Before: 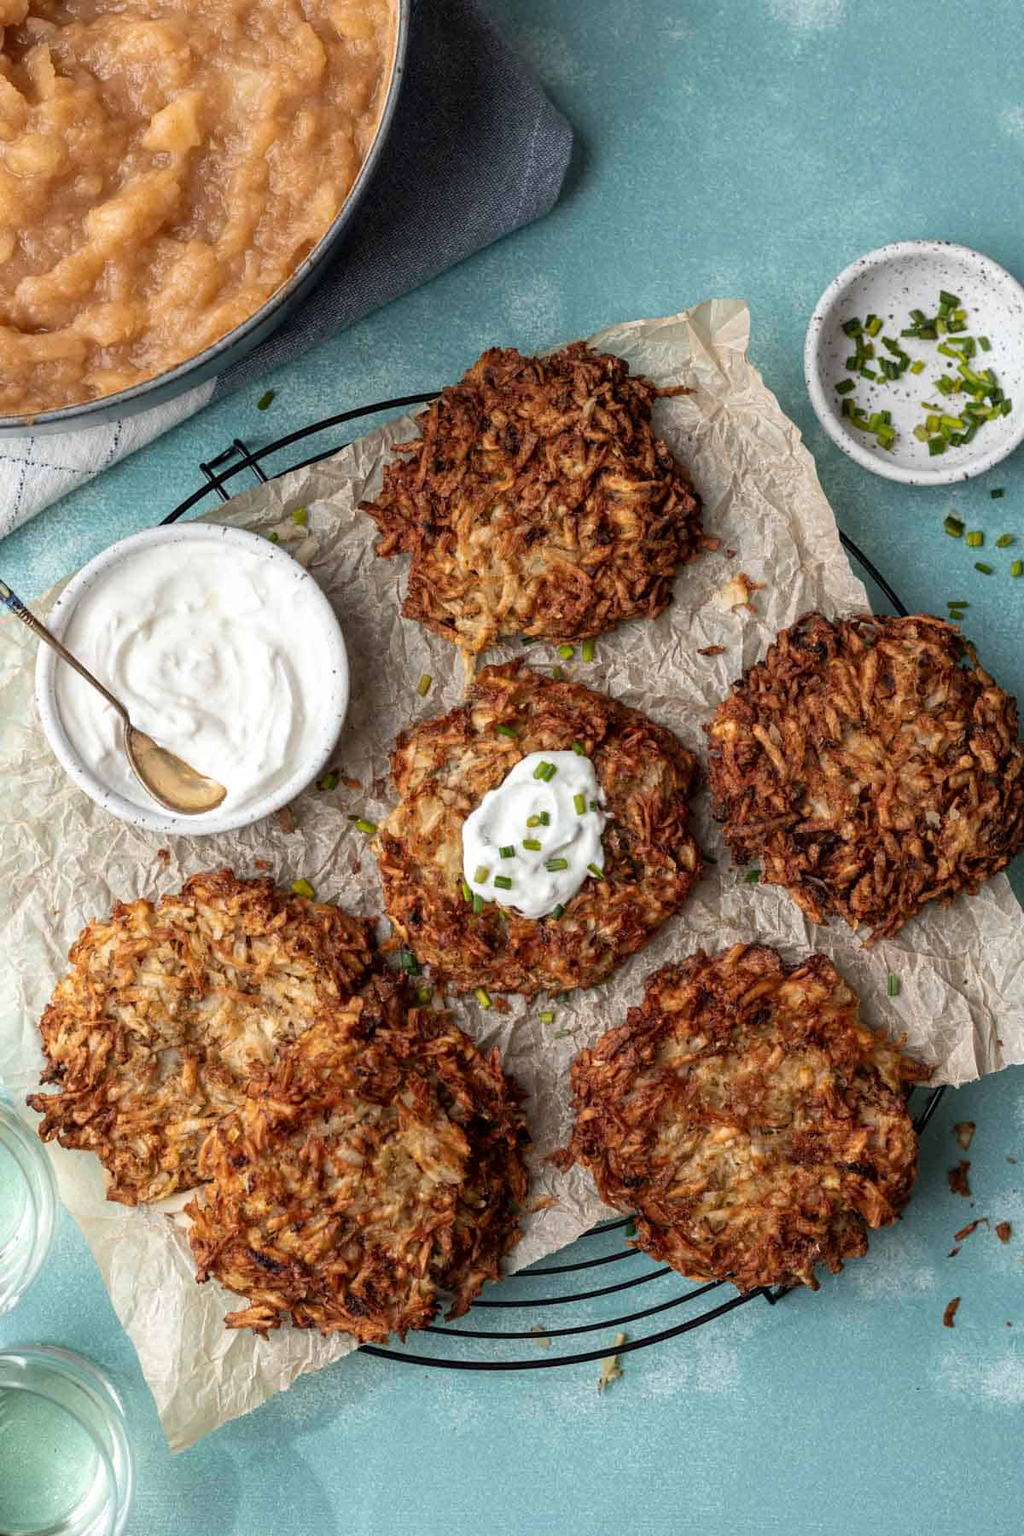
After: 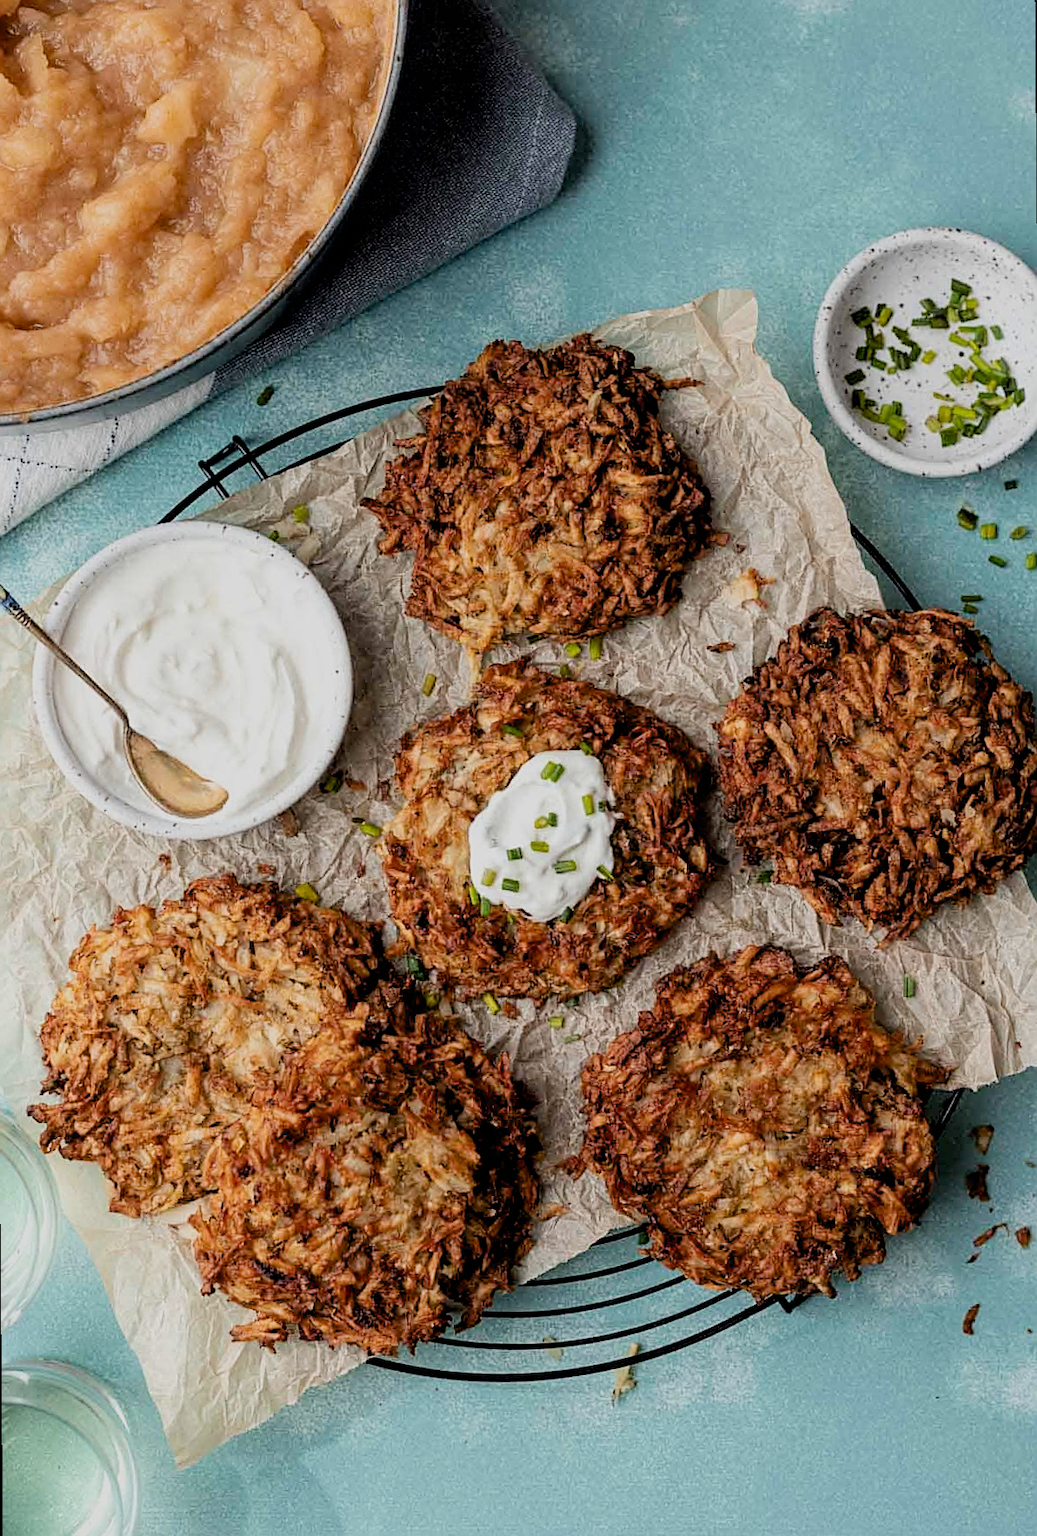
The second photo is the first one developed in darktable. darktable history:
sharpen: on, module defaults
exposure: black level correction 0.007, exposure 0.159 EV, compensate highlight preservation false
rotate and perspective: rotation -0.45°, automatic cropping original format, crop left 0.008, crop right 0.992, crop top 0.012, crop bottom 0.988
filmic rgb: black relative exposure -7.65 EV, white relative exposure 4.56 EV, hardness 3.61
